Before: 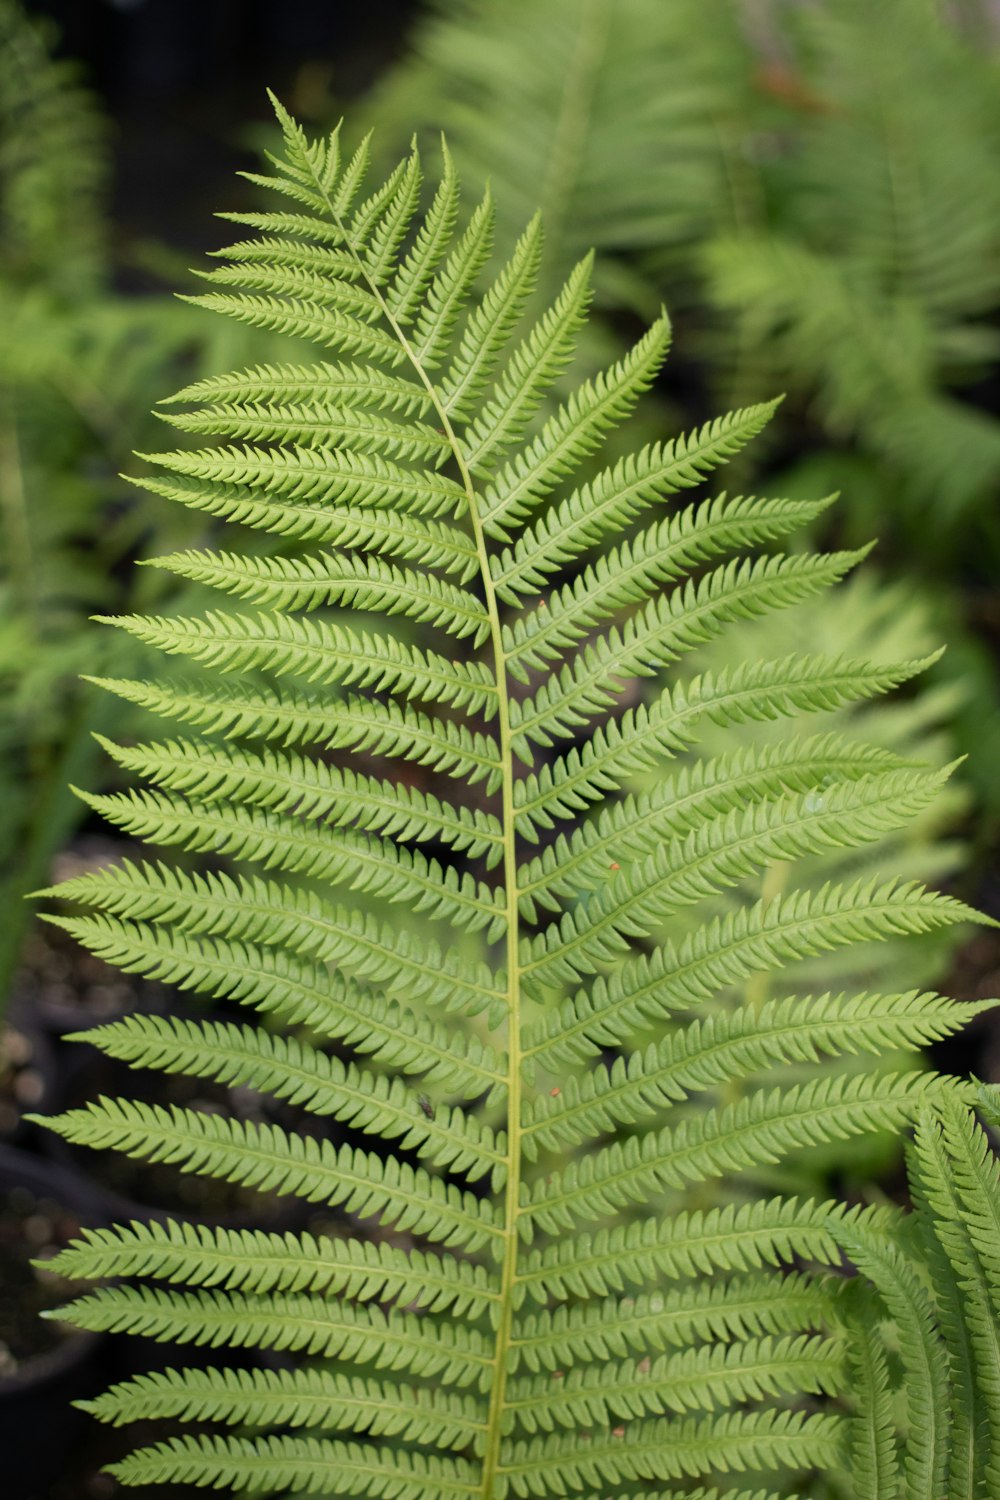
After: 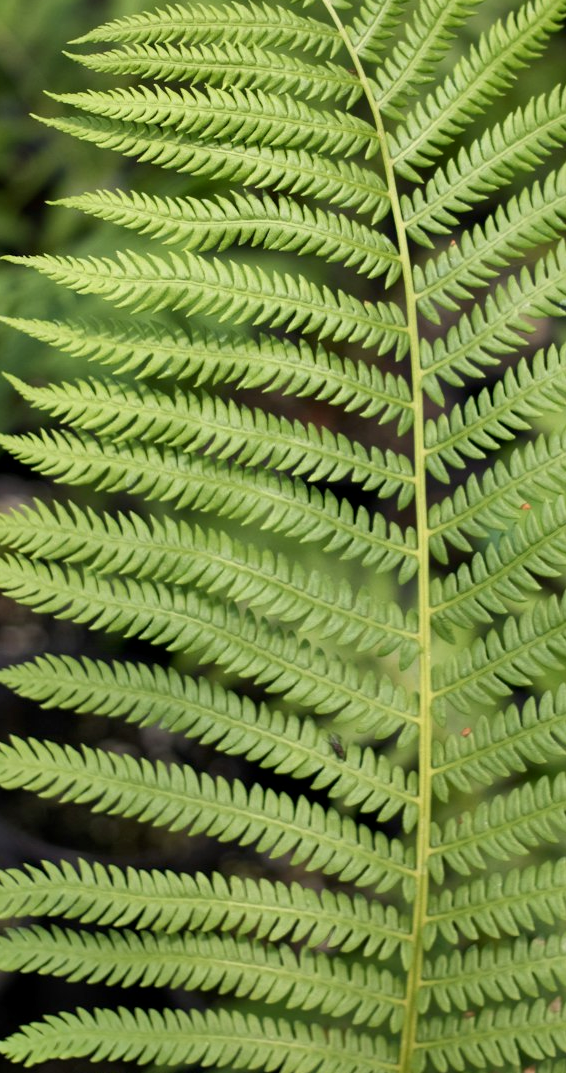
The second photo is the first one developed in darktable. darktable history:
local contrast: mode bilateral grid, contrast 20, coarseness 100, detail 150%, midtone range 0.2
shadows and highlights: low approximation 0.01, soften with gaussian
crop: left 8.913%, top 24.065%, right 34.41%, bottom 4.346%
